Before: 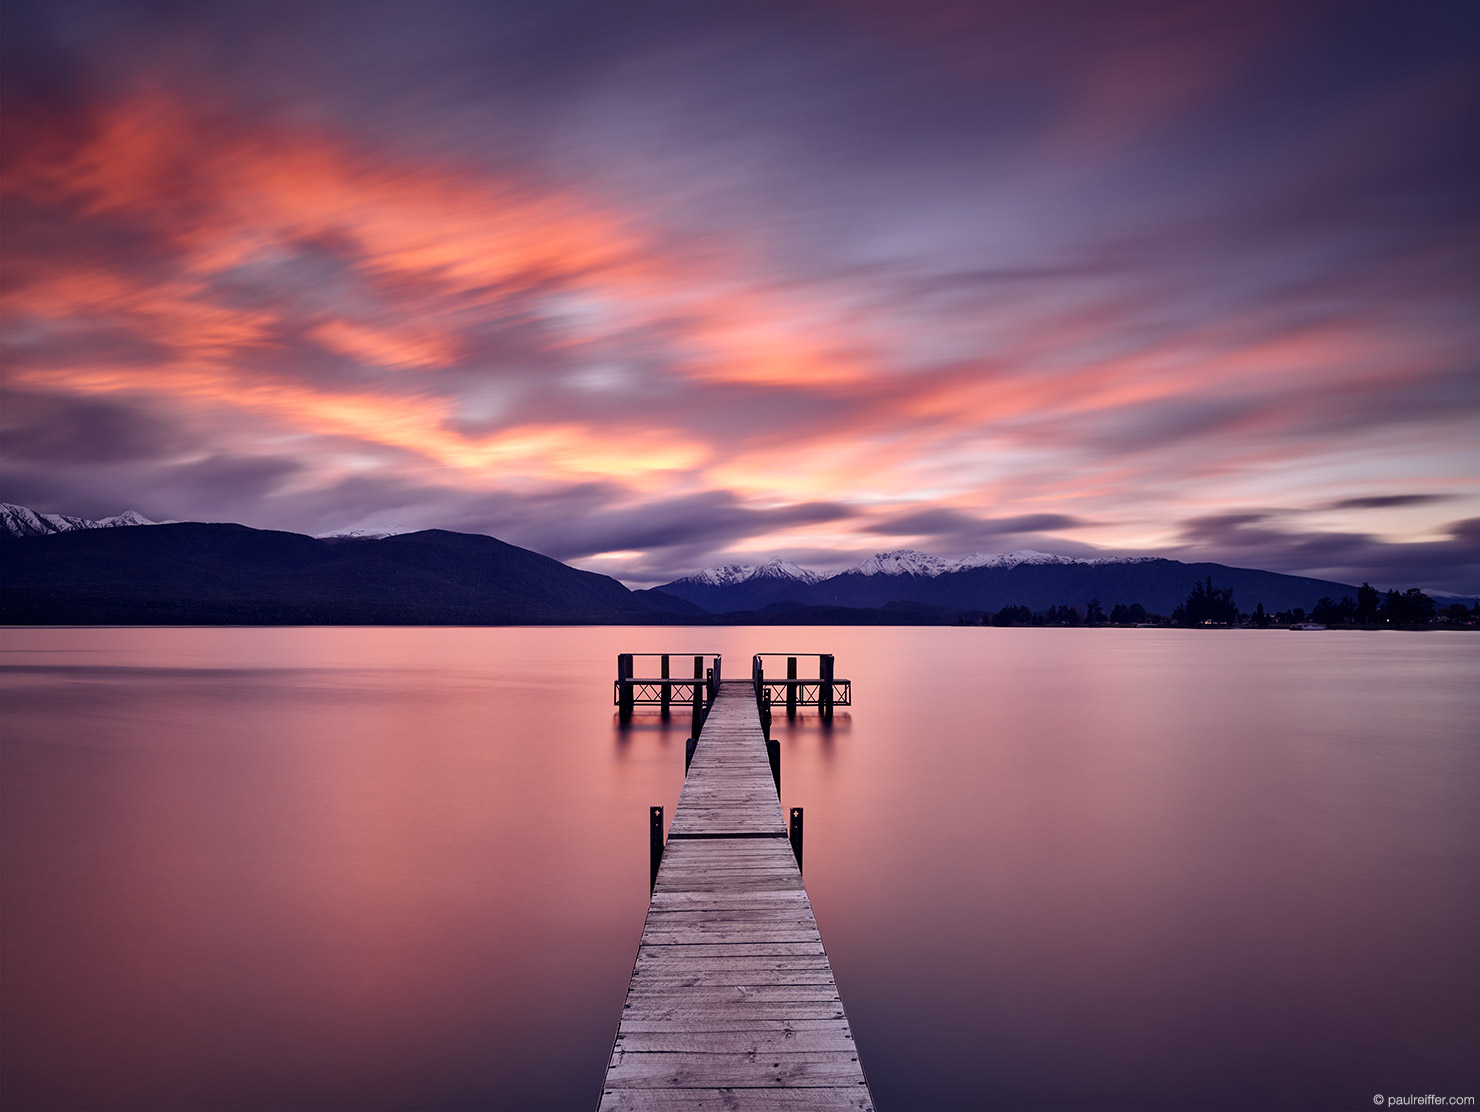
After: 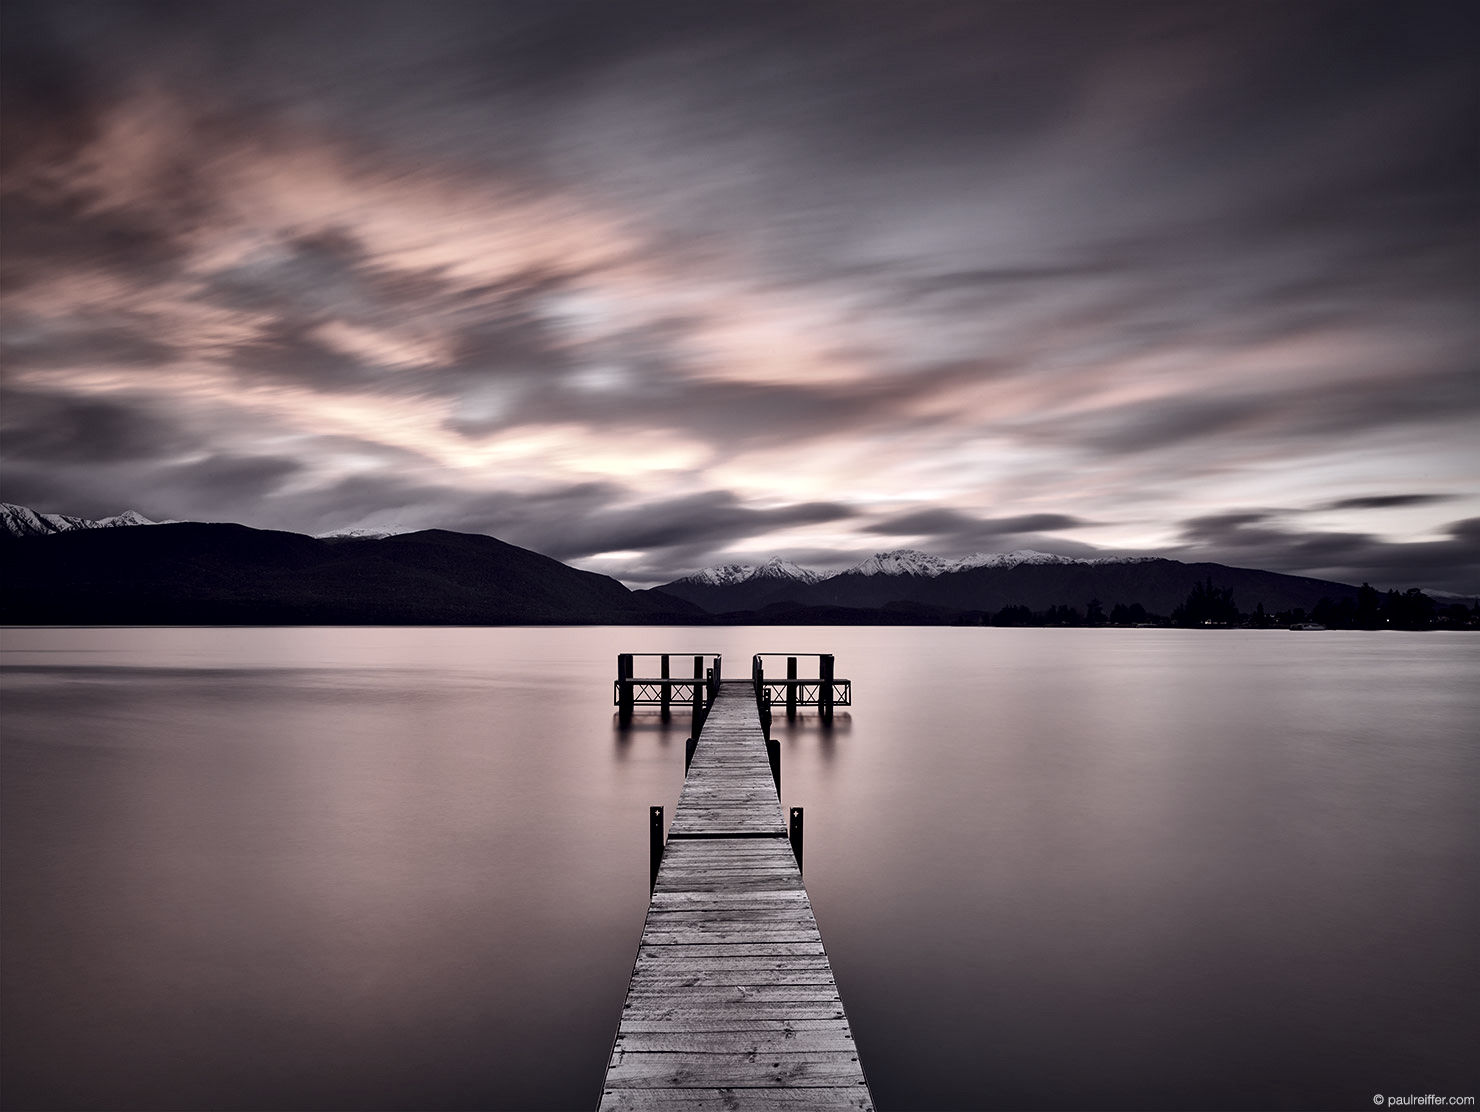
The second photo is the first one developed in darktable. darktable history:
color zones: curves: ch1 [(0, 0.153) (0.143, 0.15) (0.286, 0.151) (0.429, 0.152) (0.571, 0.152) (0.714, 0.151) (0.857, 0.151) (1, 0.153)]
tone curve: curves: ch0 [(0, 0) (0.003, 0.01) (0.011, 0.015) (0.025, 0.023) (0.044, 0.037) (0.069, 0.055) (0.1, 0.08) (0.136, 0.114) (0.177, 0.155) (0.224, 0.201) (0.277, 0.254) (0.335, 0.319) (0.399, 0.387) (0.468, 0.459) (0.543, 0.544) (0.623, 0.634) (0.709, 0.731) (0.801, 0.827) (0.898, 0.921) (1, 1)], color space Lab, independent channels, preserve colors none
local contrast: mode bilateral grid, contrast 25, coarseness 60, detail 151%, midtone range 0.2
